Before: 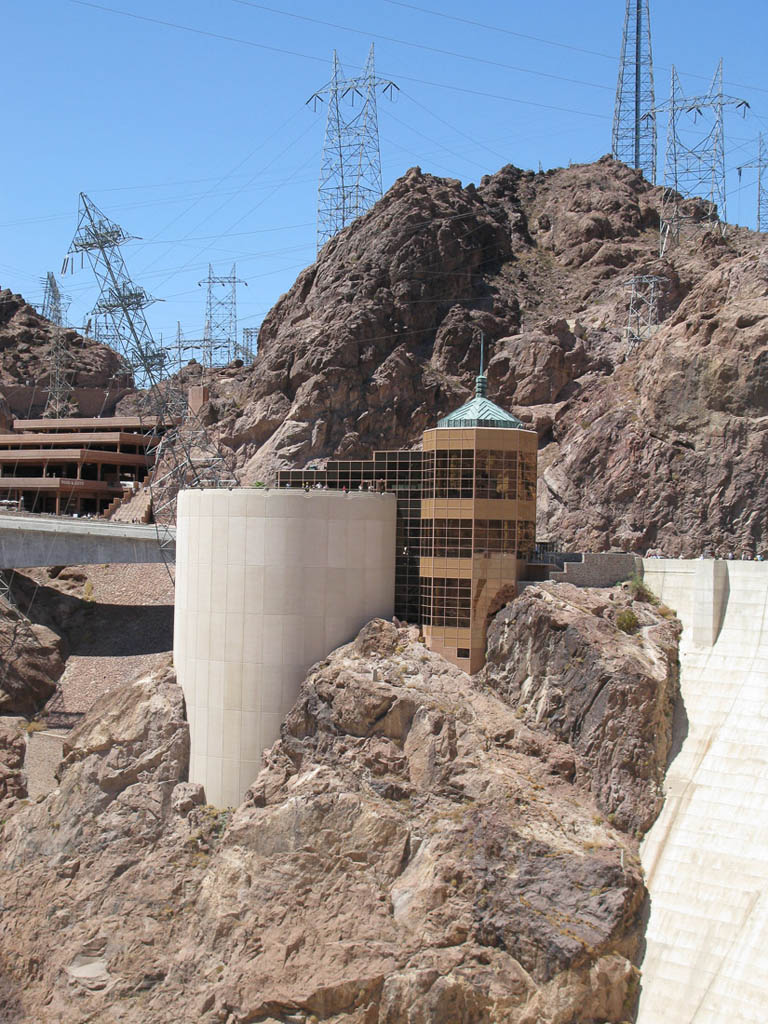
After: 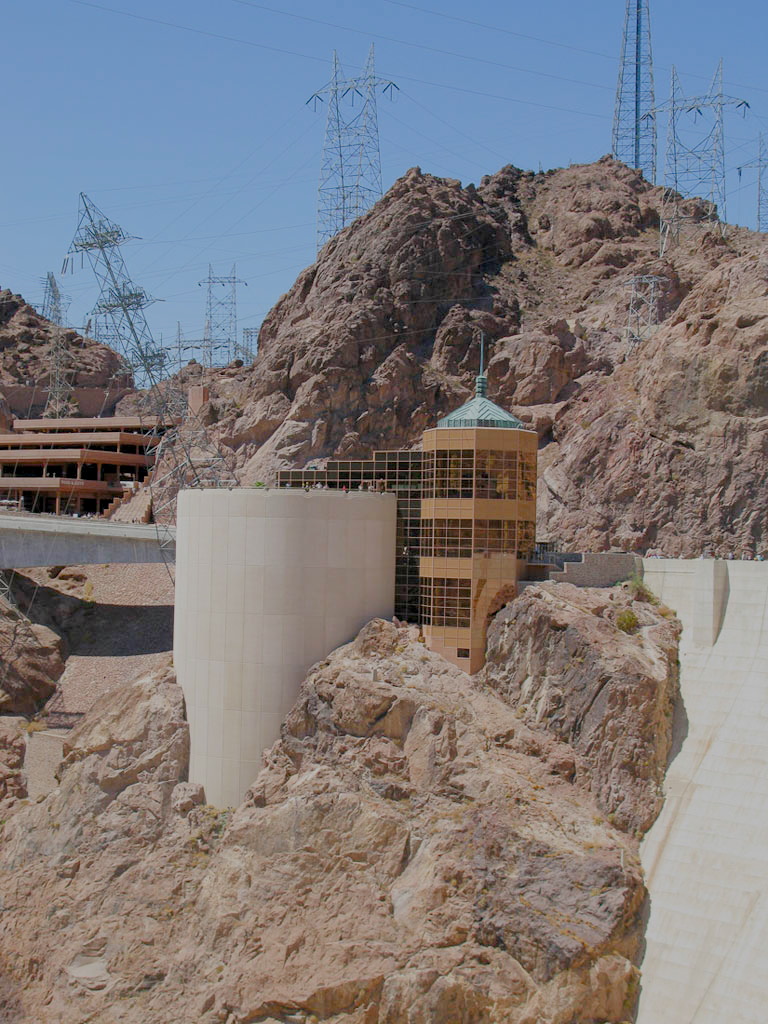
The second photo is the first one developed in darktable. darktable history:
filmic rgb: black relative exposure -7.97 EV, white relative exposure 4.01 EV, hardness 4.17
color balance rgb: shadows lift › chroma 0.671%, shadows lift › hue 113.48°, global offset › luminance -0.467%, perceptual saturation grading › global saturation 13.982%, perceptual saturation grading › highlights -25.679%, perceptual saturation grading › shadows 24.439%, contrast -29.953%
